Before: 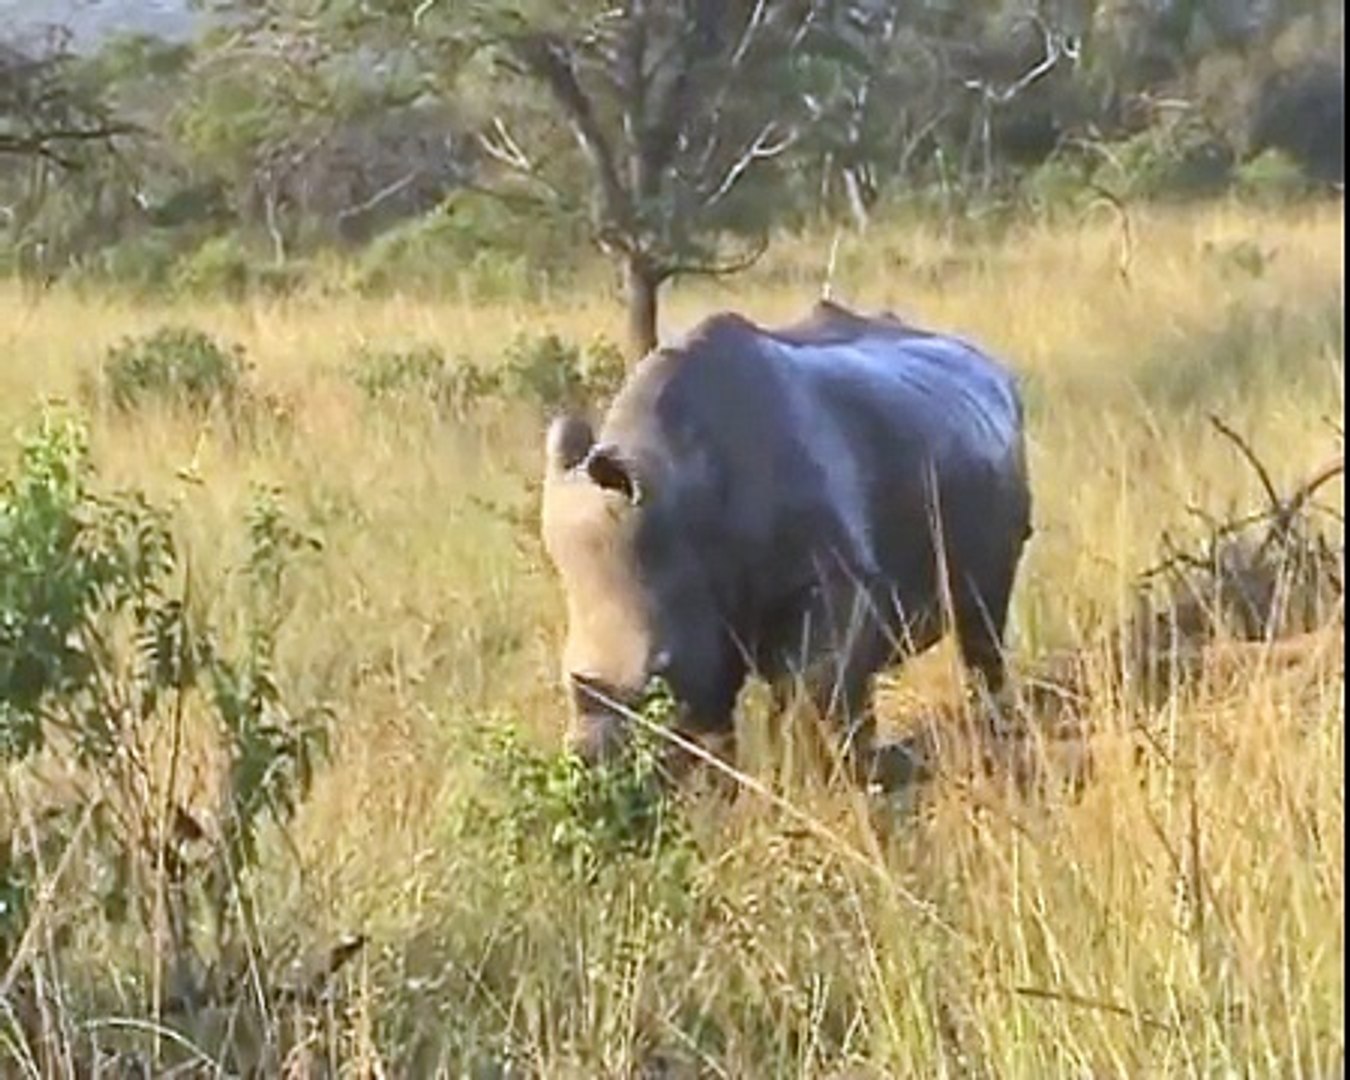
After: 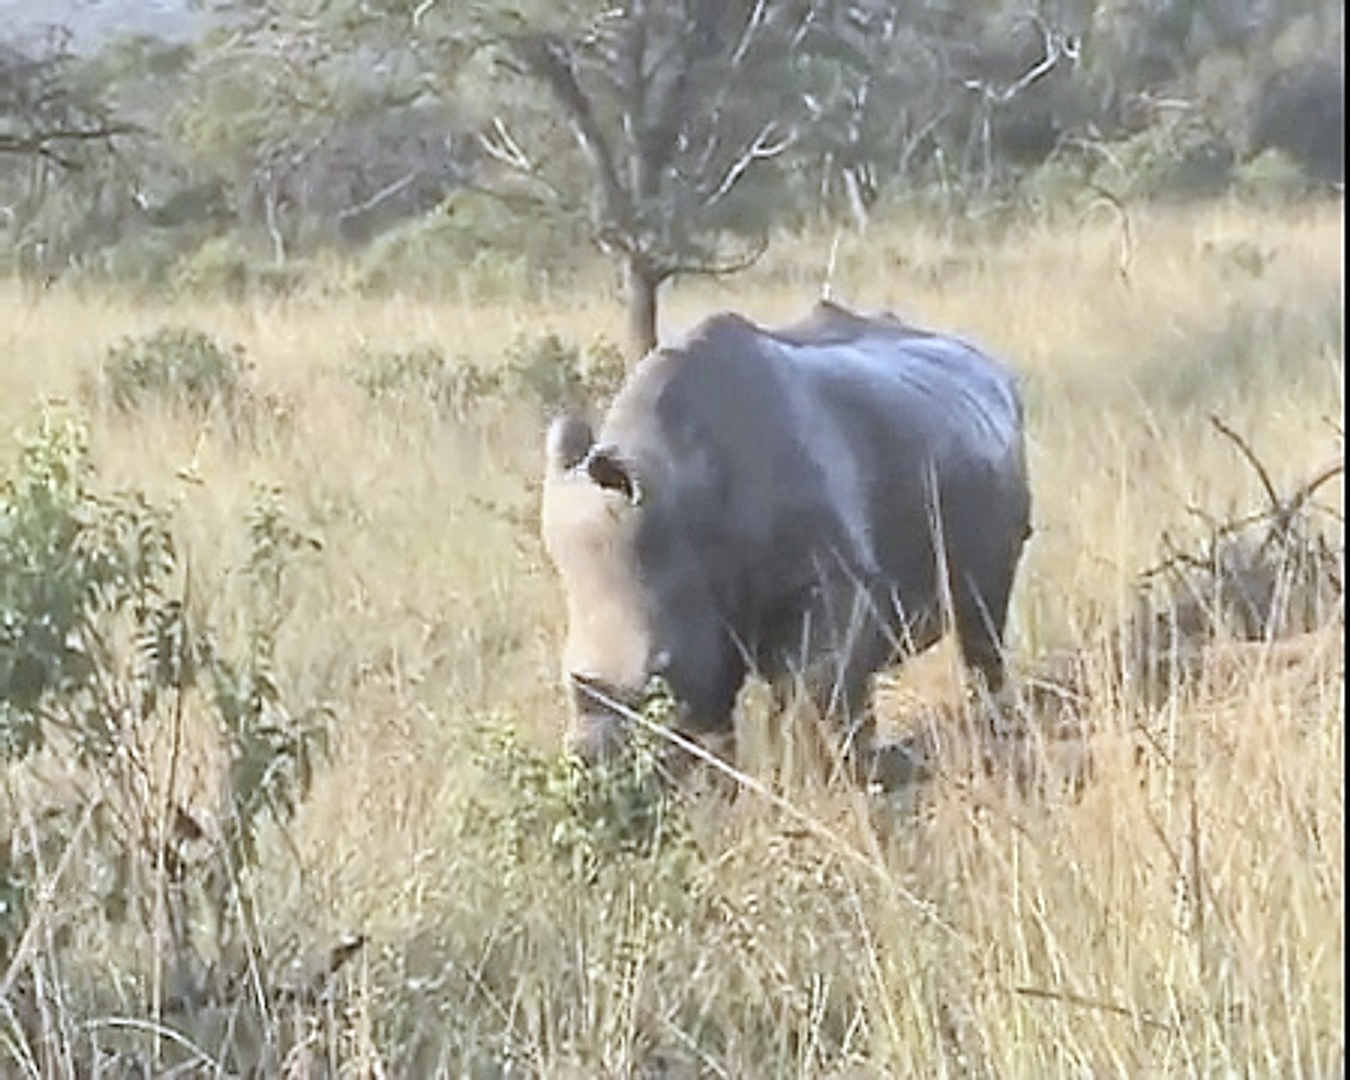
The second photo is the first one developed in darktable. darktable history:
white balance: red 0.954, blue 1.079
sharpen: on, module defaults
color zones: curves: ch1 [(0.235, 0.558) (0.75, 0.5)]; ch2 [(0.25, 0.462) (0.749, 0.457)], mix 40.67%
contrast brightness saturation: brightness 0.18, saturation -0.5
